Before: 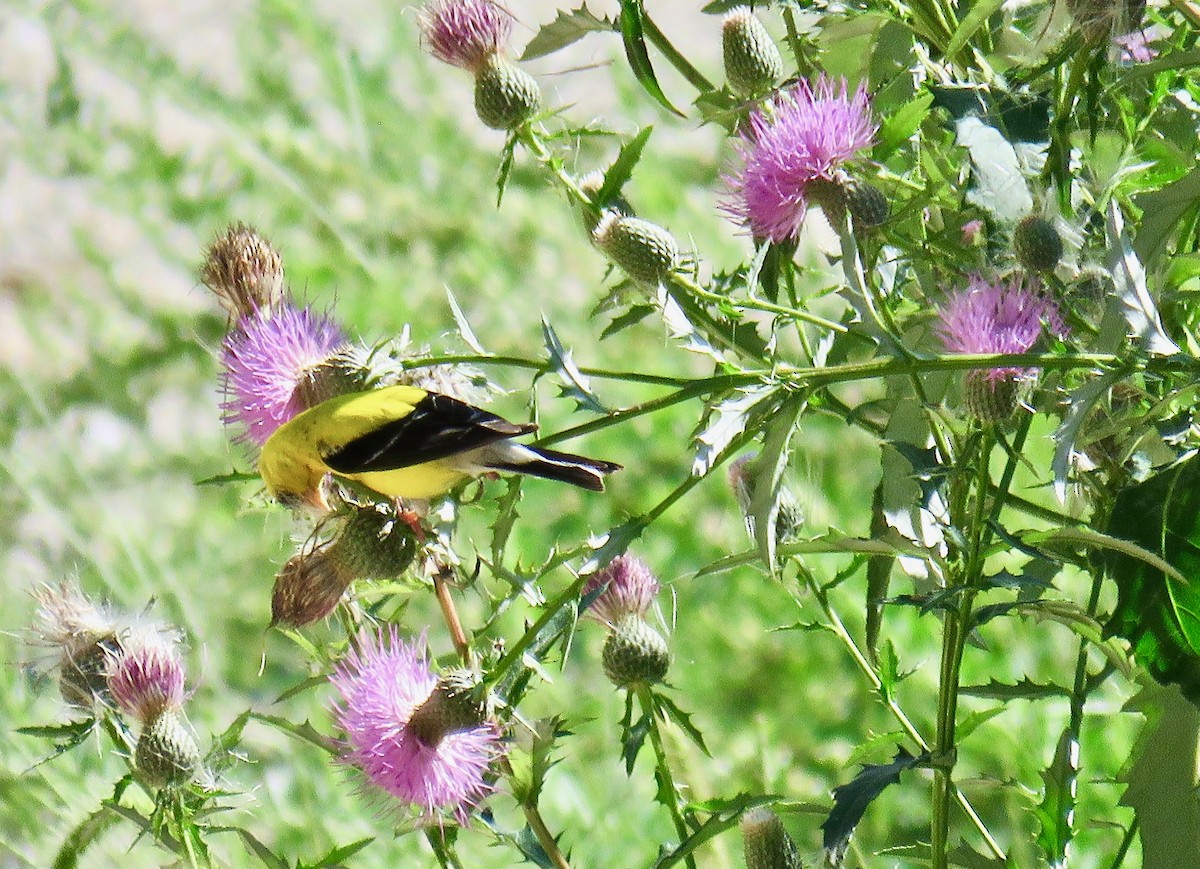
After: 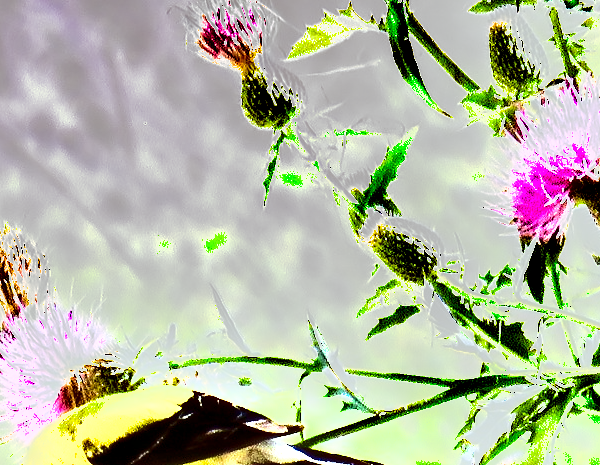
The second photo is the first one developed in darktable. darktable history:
tone equalizer: -8 EV -1.08 EV, -7 EV -1.01 EV, -6 EV -0.867 EV, -5 EV -0.578 EV, -3 EV 0.578 EV, -2 EV 0.867 EV, -1 EV 1.01 EV, +0 EV 1.08 EV, edges refinement/feathering 500, mask exposure compensation -1.57 EV, preserve details no
rgb levels: mode RGB, independent channels, levels [[0, 0.474, 1], [0, 0.5, 1], [0, 0.5, 1]]
contrast brightness saturation: contrast 0.15, brightness -0.01, saturation 0.1
crop: left 19.556%, right 30.401%, bottom 46.458%
exposure: black level correction 0, exposure 1.3 EV, compensate exposure bias true, compensate highlight preservation false
shadows and highlights: soften with gaussian
